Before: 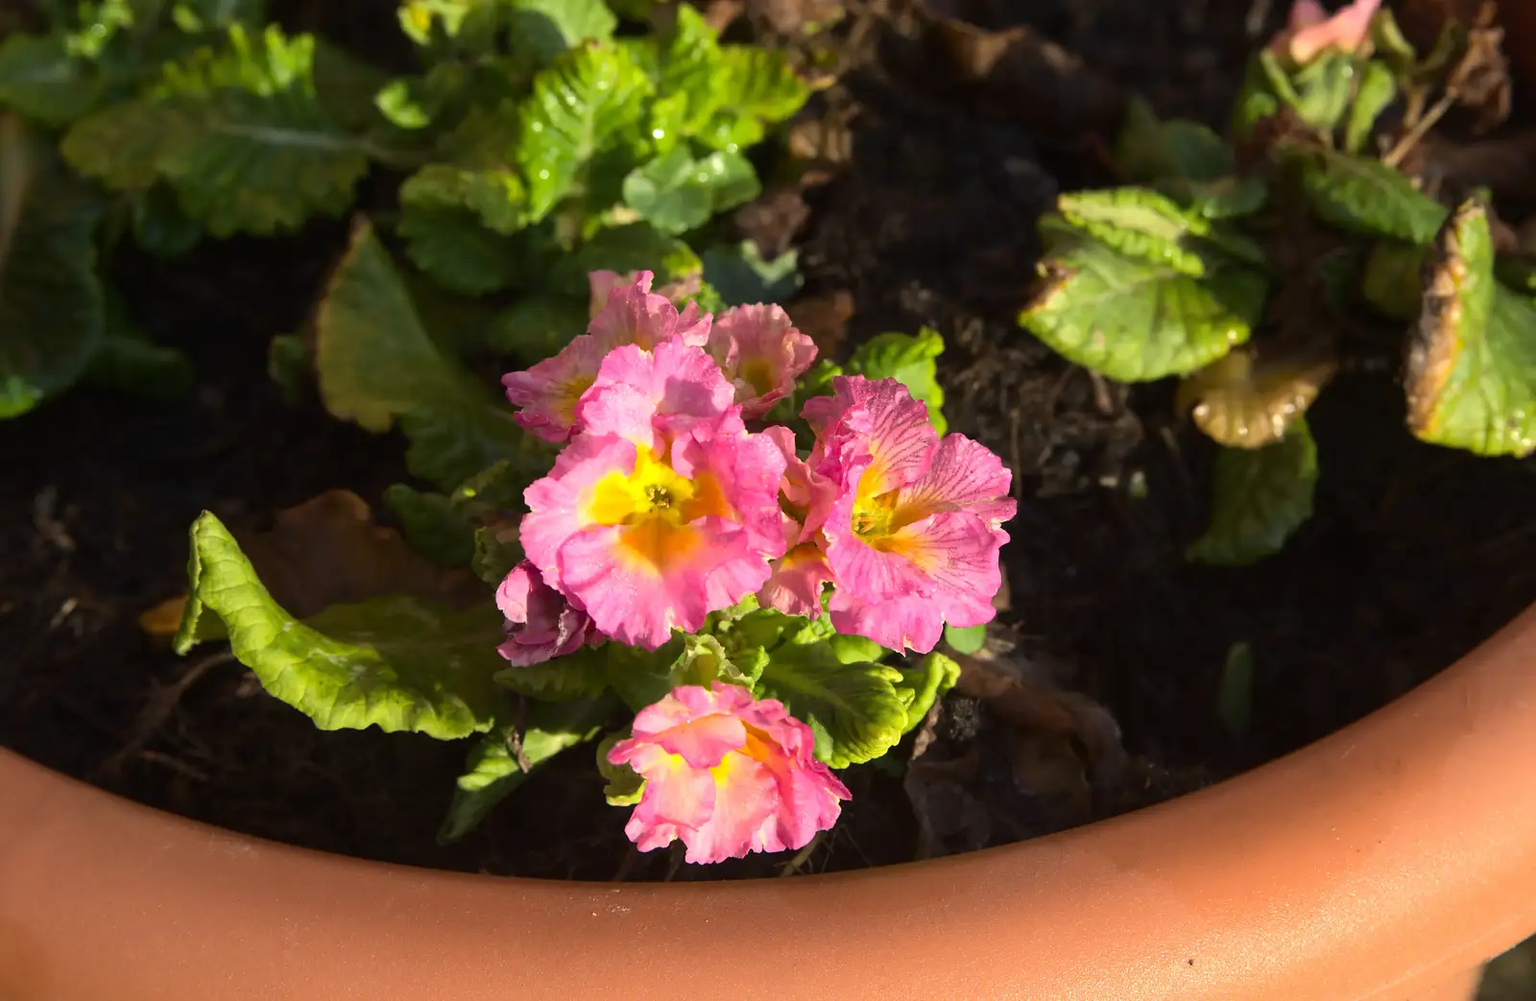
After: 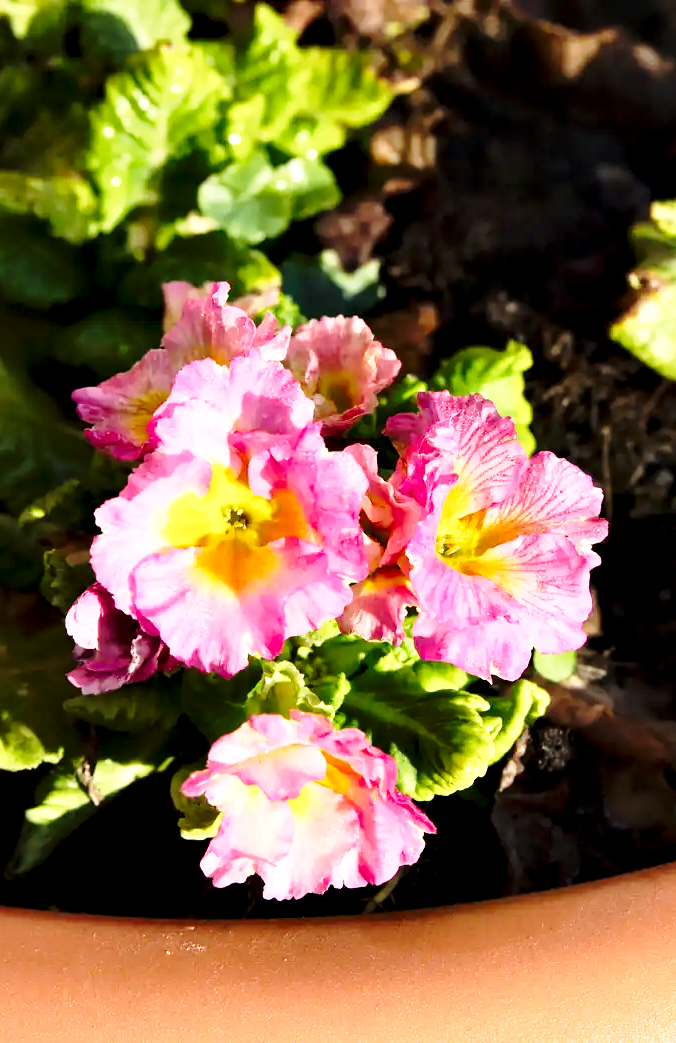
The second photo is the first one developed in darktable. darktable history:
crop: left 28.24%, right 29.486%
base curve: curves: ch0 [(0, 0) (0.028, 0.03) (0.121, 0.232) (0.46, 0.748) (0.859, 0.968) (1, 1)], preserve colors none
contrast equalizer: octaves 7, y [[0.6 ×6], [0.55 ×6], [0 ×6], [0 ×6], [0 ×6]]
